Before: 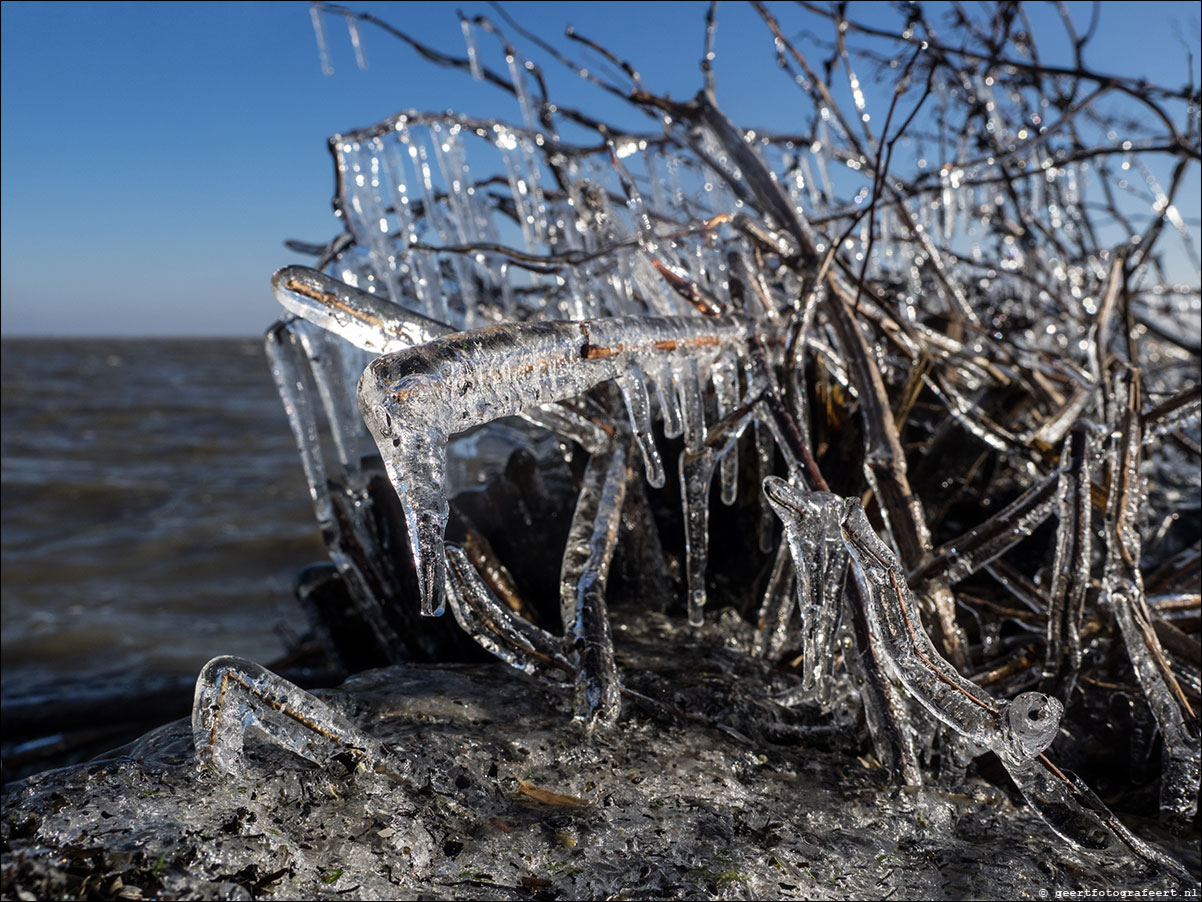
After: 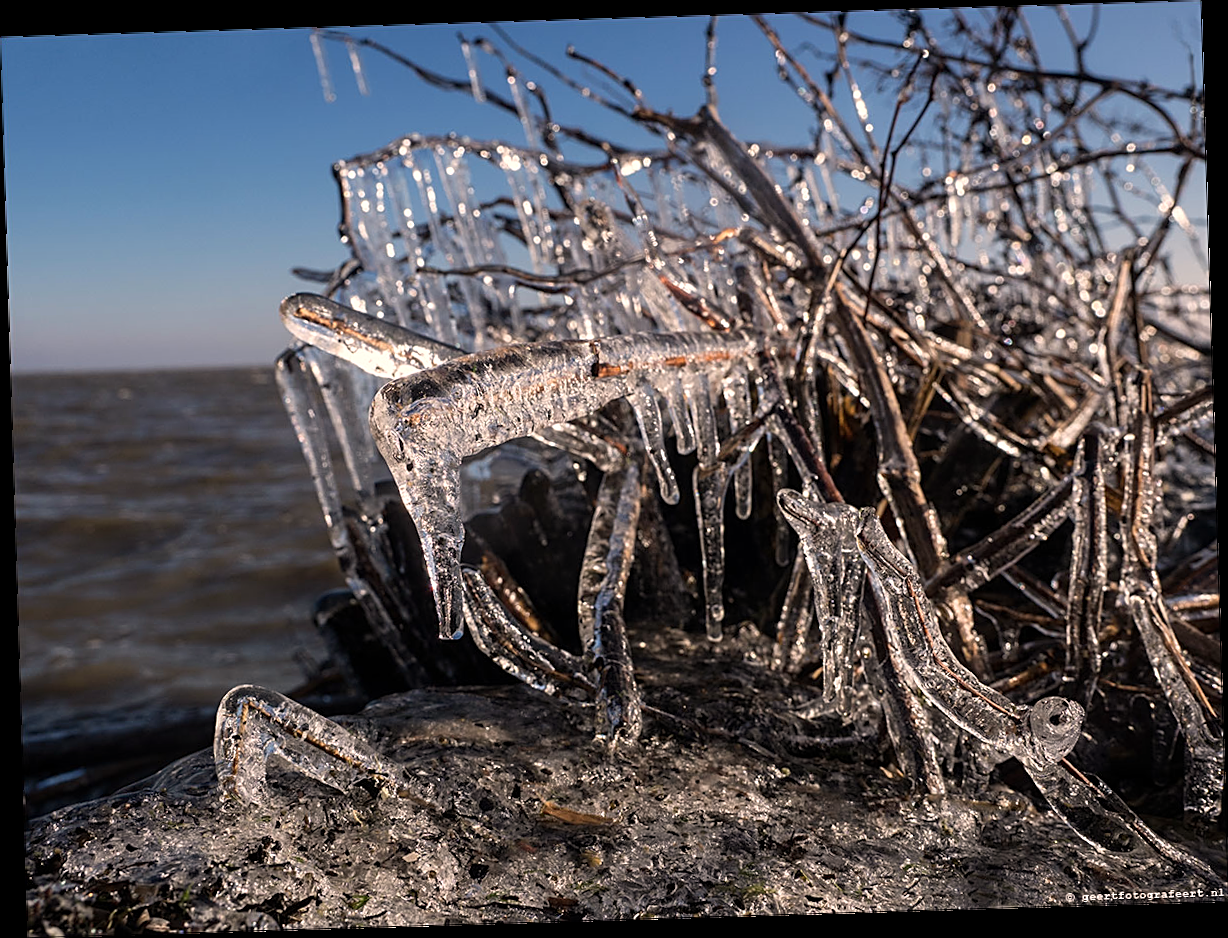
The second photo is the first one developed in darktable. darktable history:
rotate and perspective: rotation -1.75°, automatic cropping off
white balance: red 1.127, blue 0.943
sharpen: on, module defaults
